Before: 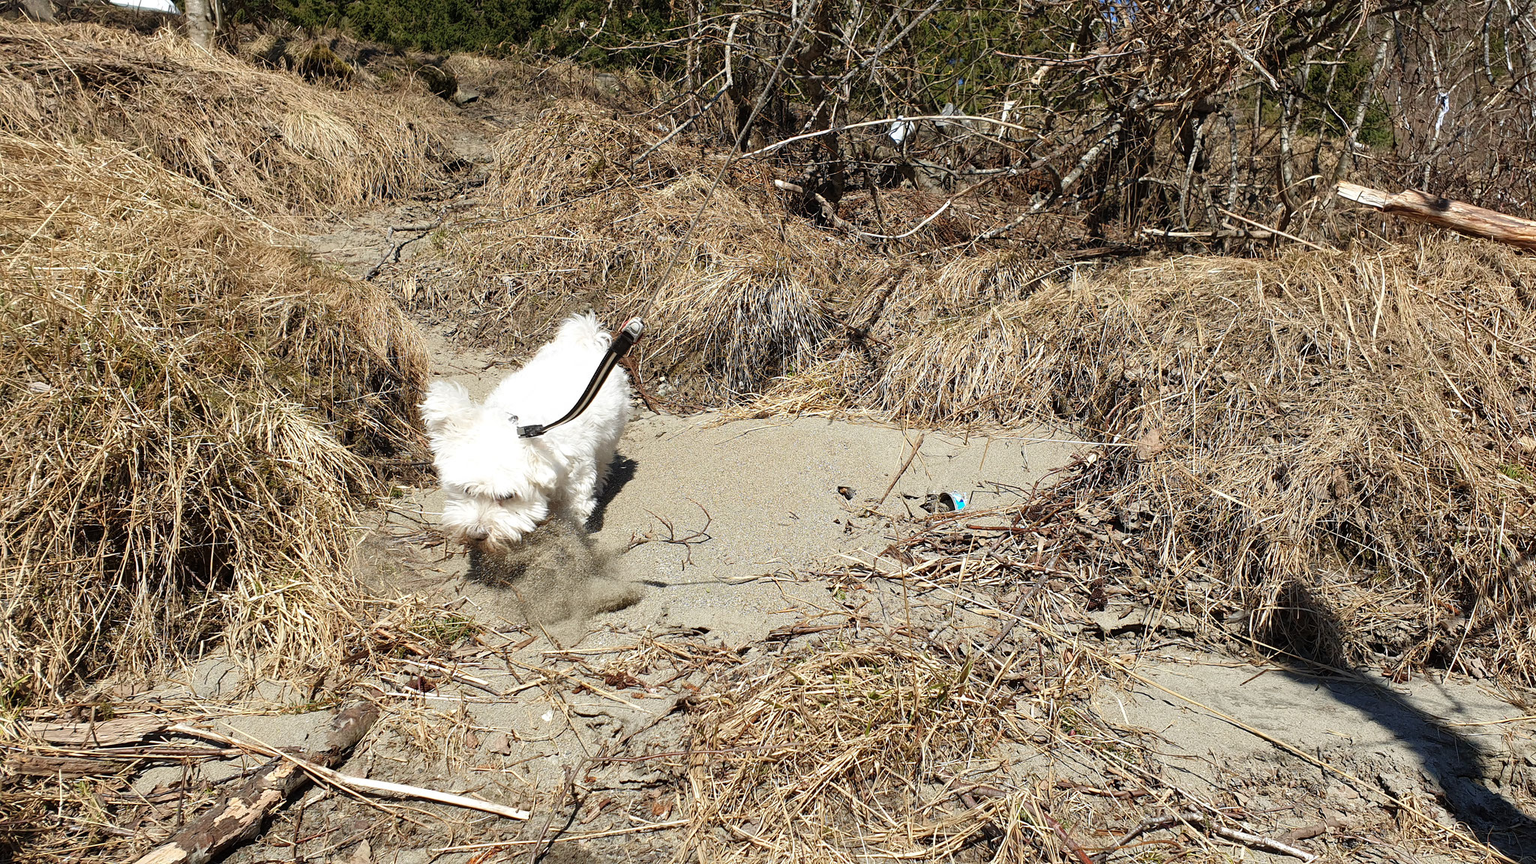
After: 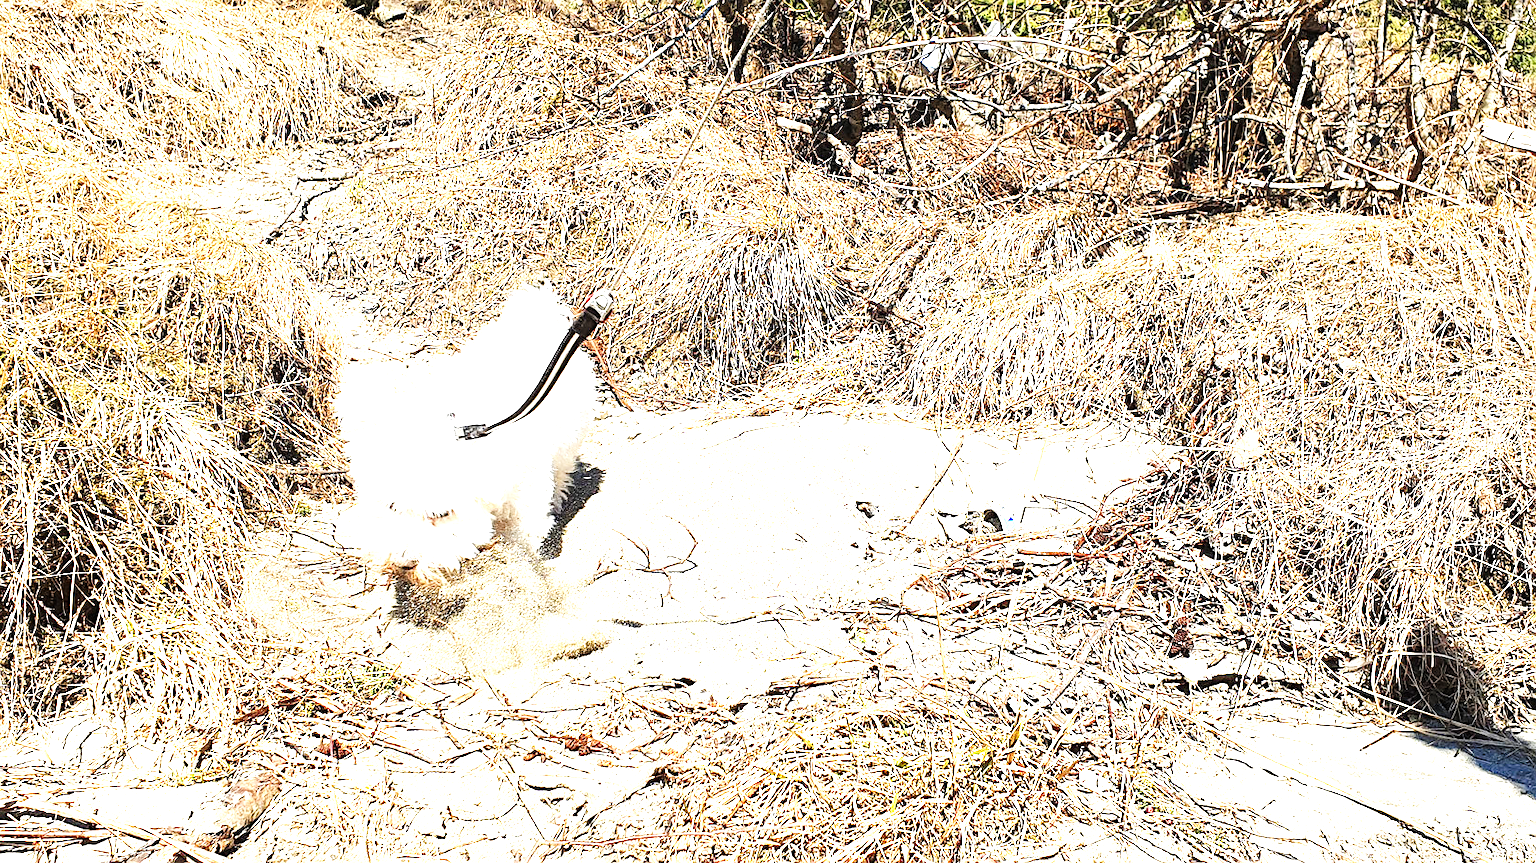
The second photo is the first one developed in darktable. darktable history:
crop and rotate: left 10.09%, top 10.014%, right 10.065%, bottom 10.2%
color zones: curves: ch0 [(0.004, 0.305) (0.261, 0.623) (0.389, 0.399) (0.708, 0.571) (0.947, 0.34)]; ch1 [(0.025, 0.645) (0.229, 0.584) (0.326, 0.551) (0.484, 0.262) (0.757, 0.643)]
sharpen: on, module defaults
exposure: black level correction 0, exposure 1.706 EV, compensate highlight preservation false
tone equalizer: -8 EV -0.454 EV, -7 EV -0.372 EV, -6 EV -0.349 EV, -5 EV -0.237 EV, -3 EV 0.237 EV, -2 EV 0.325 EV, -1 EV 0.381 EV, +0 EV 0.399 EV
tone curve: curves: ch0 [(0, 0.011) (0.139, 0.106) (0.295, 0.271) (0.499, 0.523) (0.739, 0.782) (0.857, 0.879) (1, 0.967)]; ch1 [(0, 0) (0.272, 0.249) (0.39, 0.379) (0.469, 0.456) (0.495, 0.497) (0.524, 0.53) (0.588, 0.62) (0.725, 0.779) (1, 1)]; ch2 [(0, 0) (0.125, 0.089) (0.35, 0.317) (0.437, 0.42) (0.502, 0.499) (0.533, 0.553) (0.599, 0.638) (1, 1)], preserve colors none
